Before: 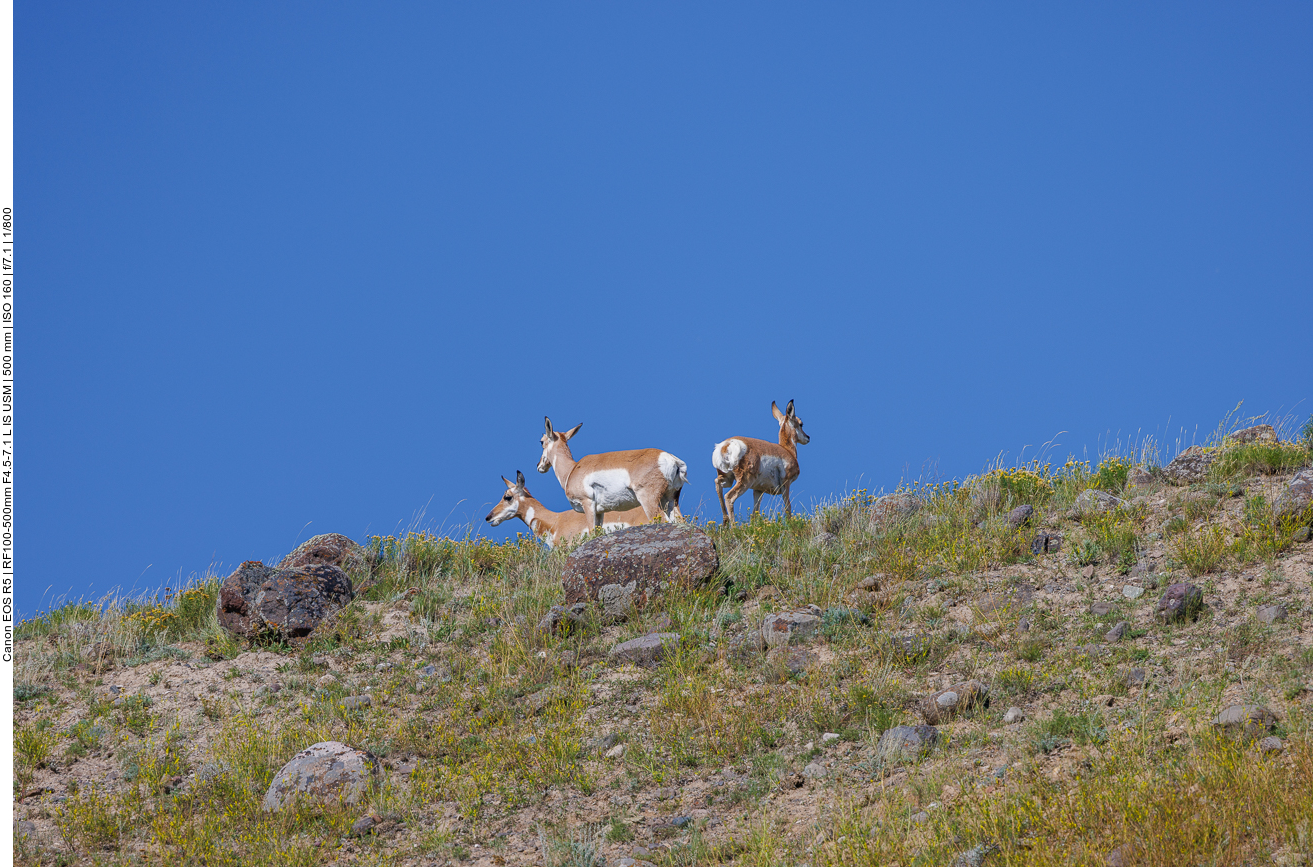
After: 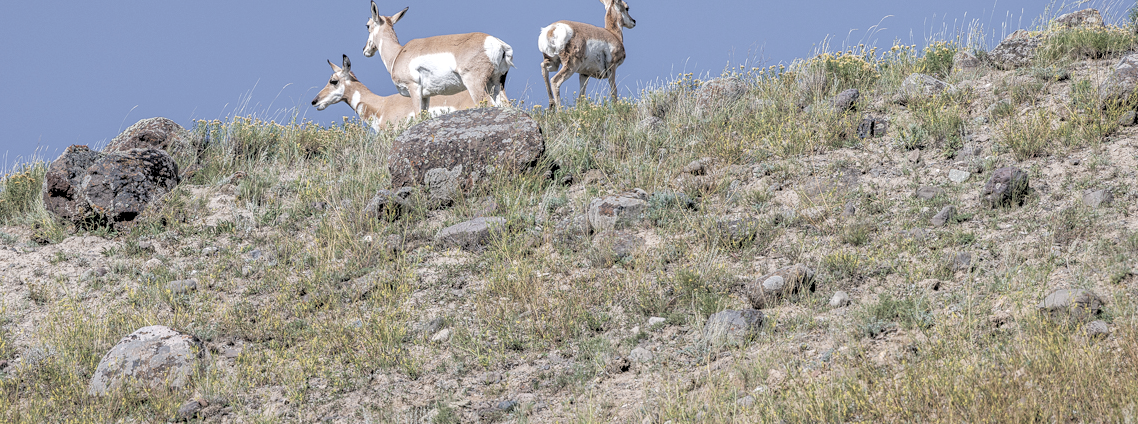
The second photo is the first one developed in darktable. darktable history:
rgb levels: levels [[0.013, 0.434, 0.89], [0, 0.5, 1], [0, 0.5, 1]]
crop and rotate: left 13.306%, top 48.129%, bottom 2.928%
local contrast: highlights 55%, shadows 52%, detail 130%, midtone range 0.452
contrast brightness saturation: brightness 0.18, saturation -0.5
